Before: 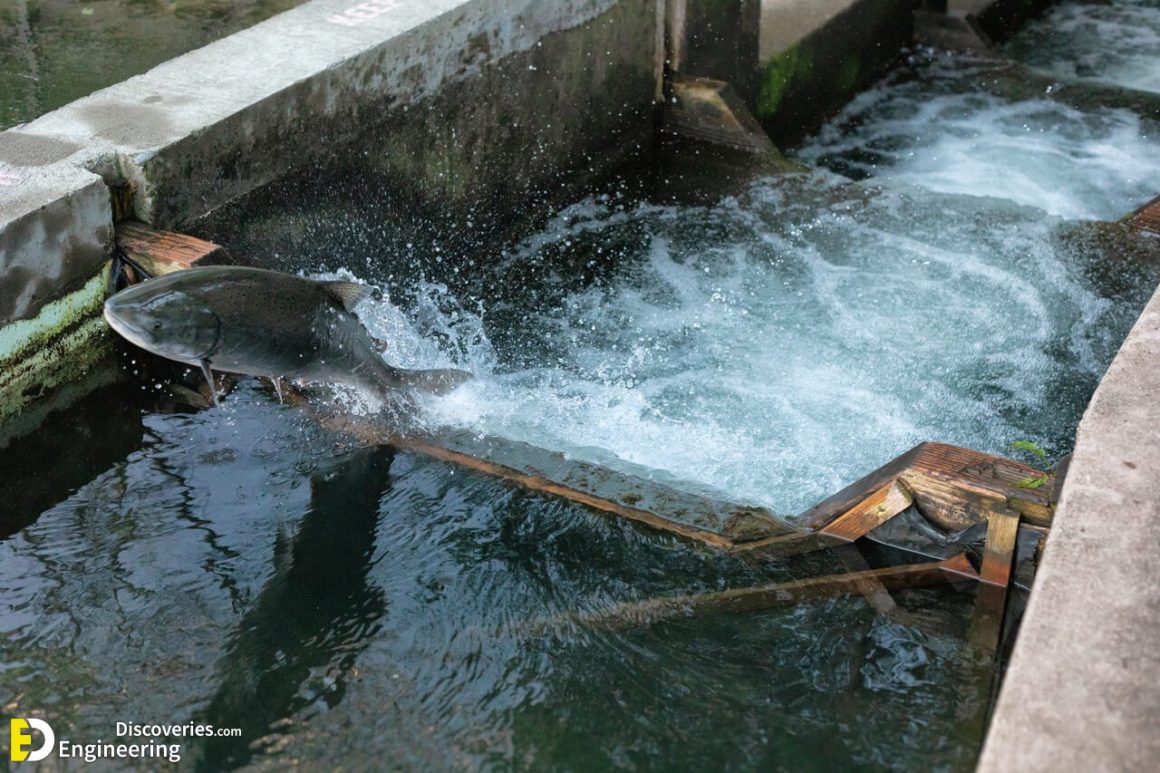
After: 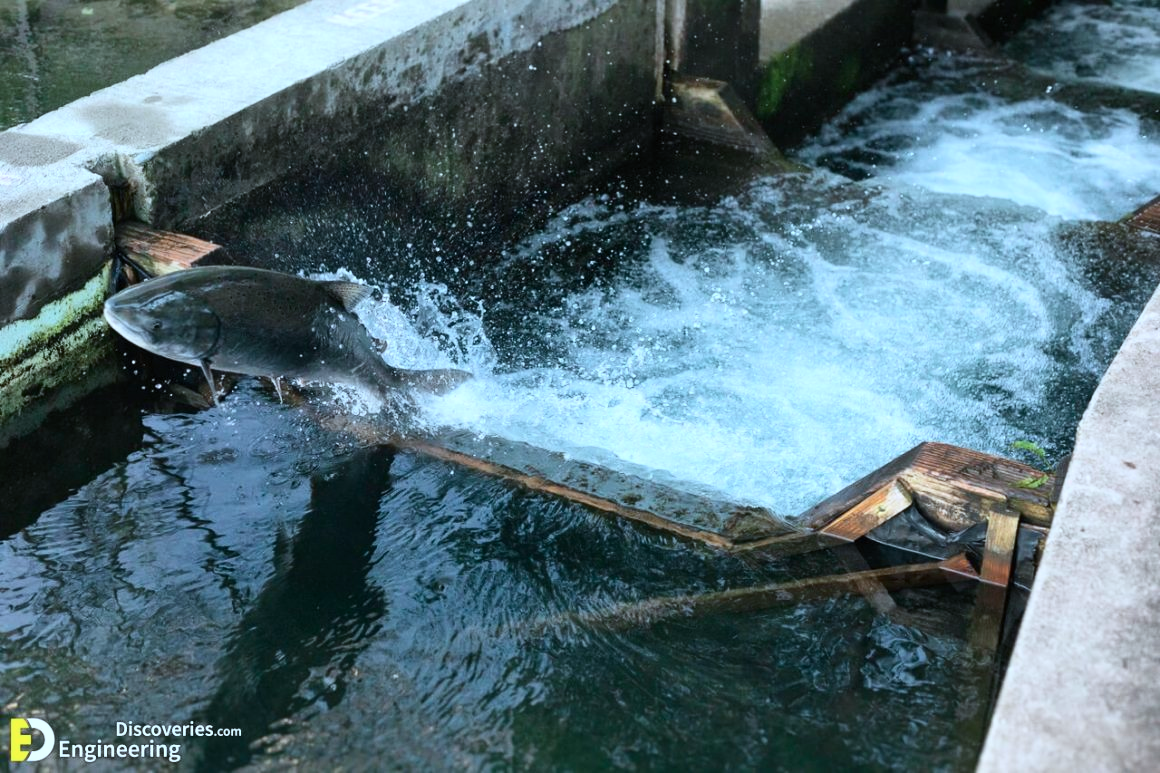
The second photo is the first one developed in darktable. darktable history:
color calibration: gray › normalize channels true, illuminant Planckian (black body), x 0.376, y 0.374, temperature 4111.58 K, gamut compression 0.027
contrast brightness saturation: contrast 0.238, brightness 0.086
